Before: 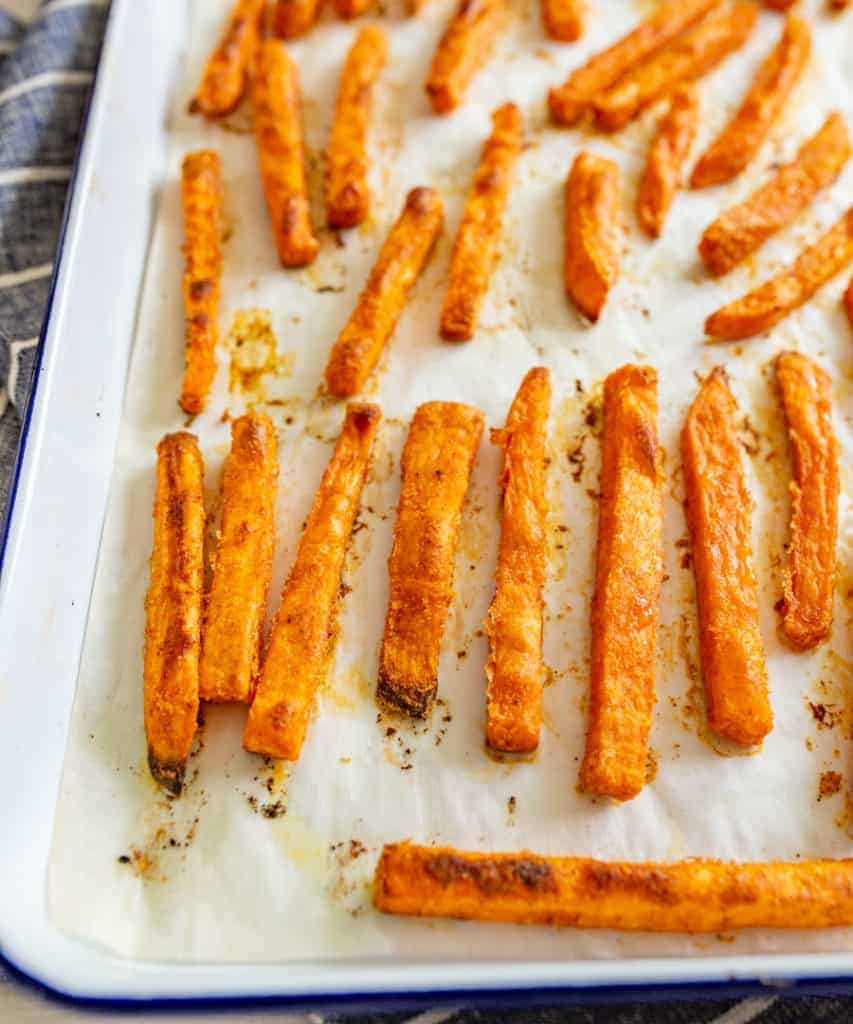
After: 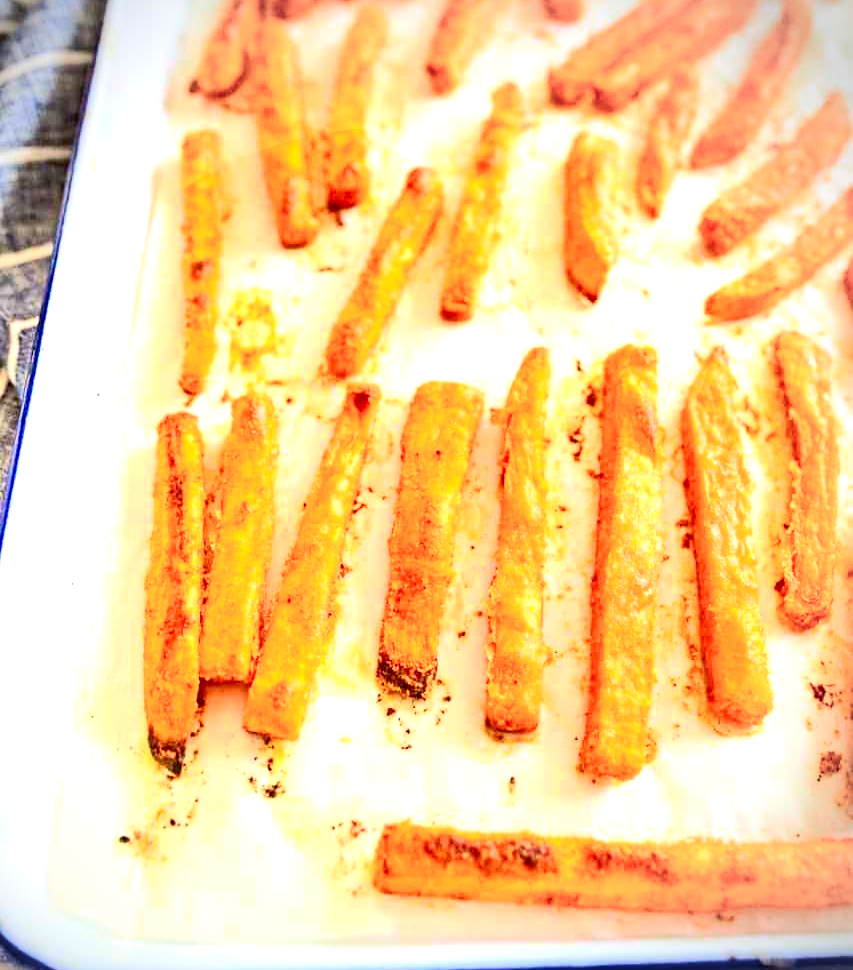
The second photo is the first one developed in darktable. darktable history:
crop and rotate: top 2.031%, bottom 3.225%
vignetting: center (-0.081, 0.061), unbound false
exposure: black level correction 0.001, exposure 1.117 EV
tone curve: curves: ch0 [(0, 0.013) (0.074, 0.044) (0.251, 0.234) (0.472, 0.511) (0.63, 0.752) (0.746, 0.866) (0.899, 0.956) (1, 1)]; ch1 [(0, 0) (0.08, 0.08) (0.347, 0.394) (0.455, 0.441) (0.5, 0.5) (0.517, 0.53) (0.563, 0.611) (0.617, 0.682) (0.756, 0.788) (0.92, 0.92) (1, 1)]; ch2 [(0, 0) (0.096, 0.056) (0.304, 0.204) (0.5, 0.5) (0.539, 0.575) (0.597, 0.644) (0.92, 0.92) (1, 1)], color space Lab, independent channels, preserve colors none
